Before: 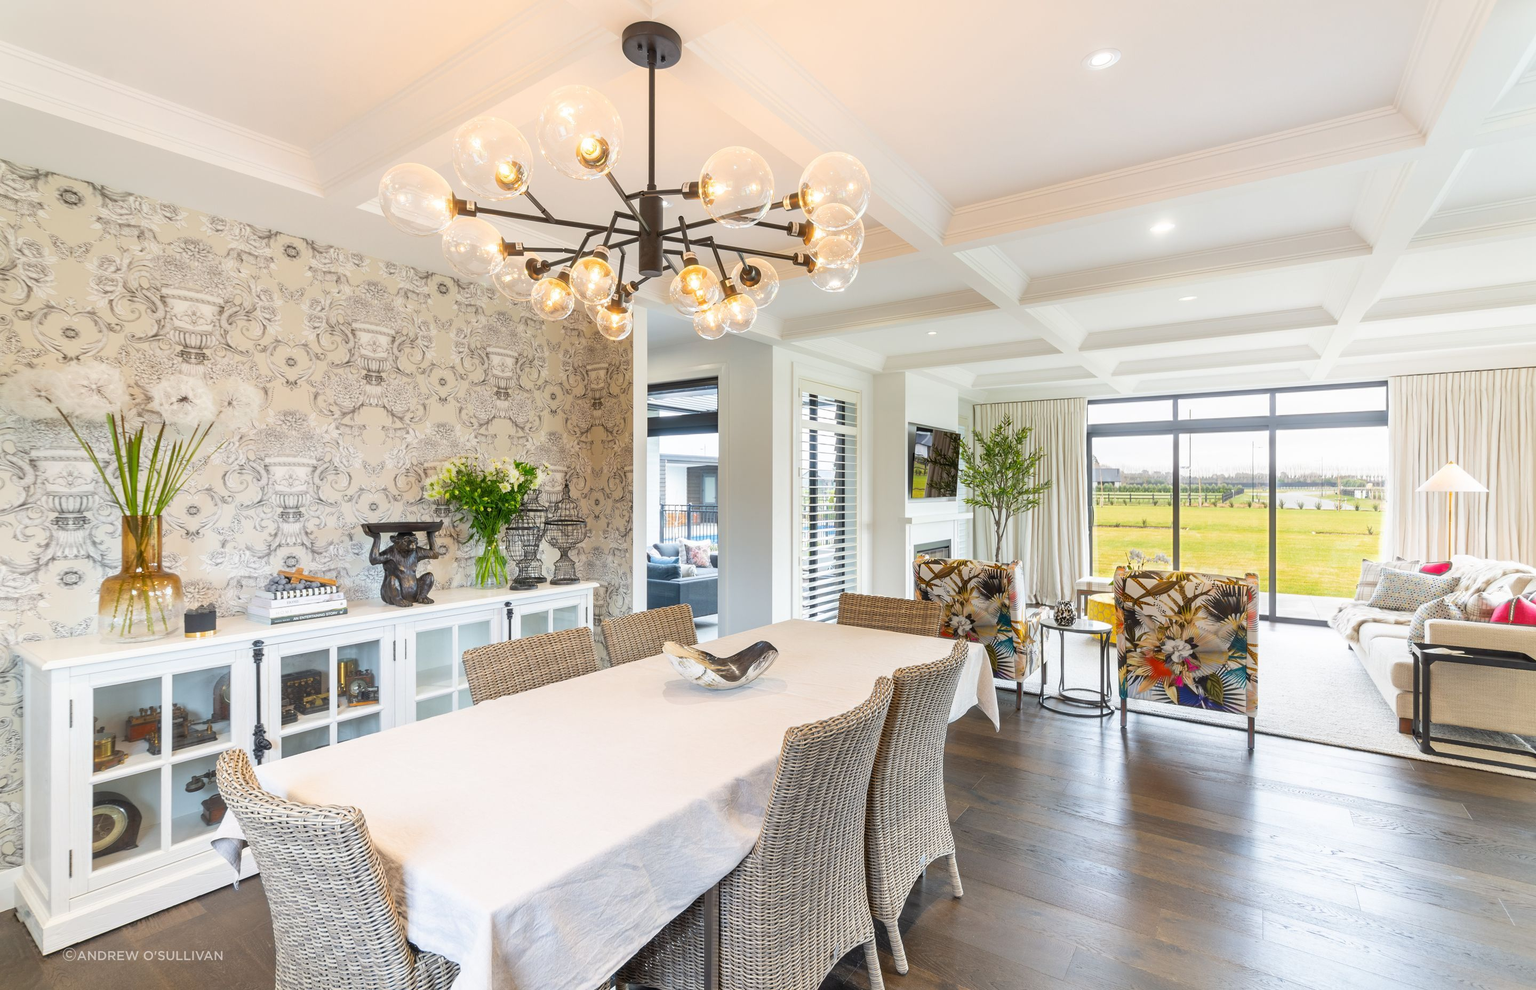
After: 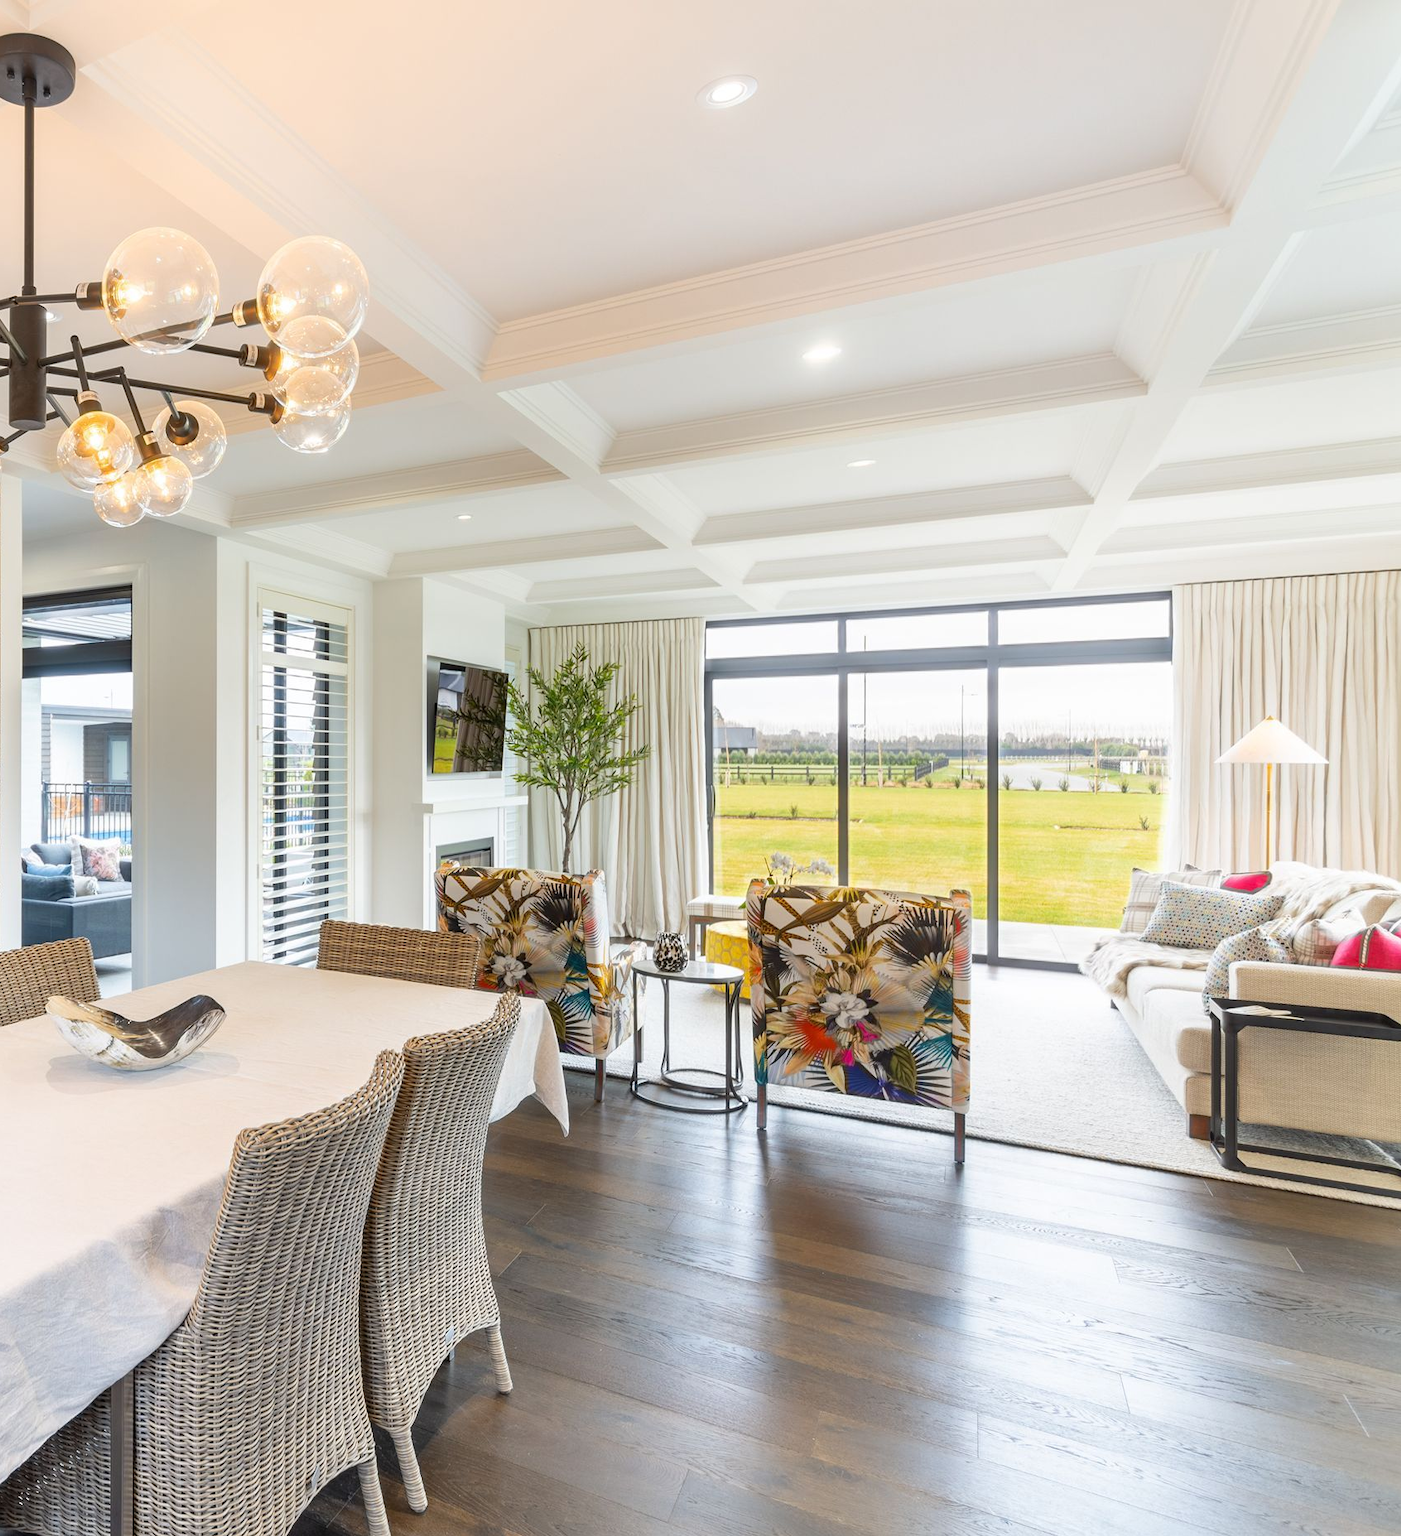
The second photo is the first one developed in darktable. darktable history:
crop: left 41.229%
exposure: compensate highlight preservation false
